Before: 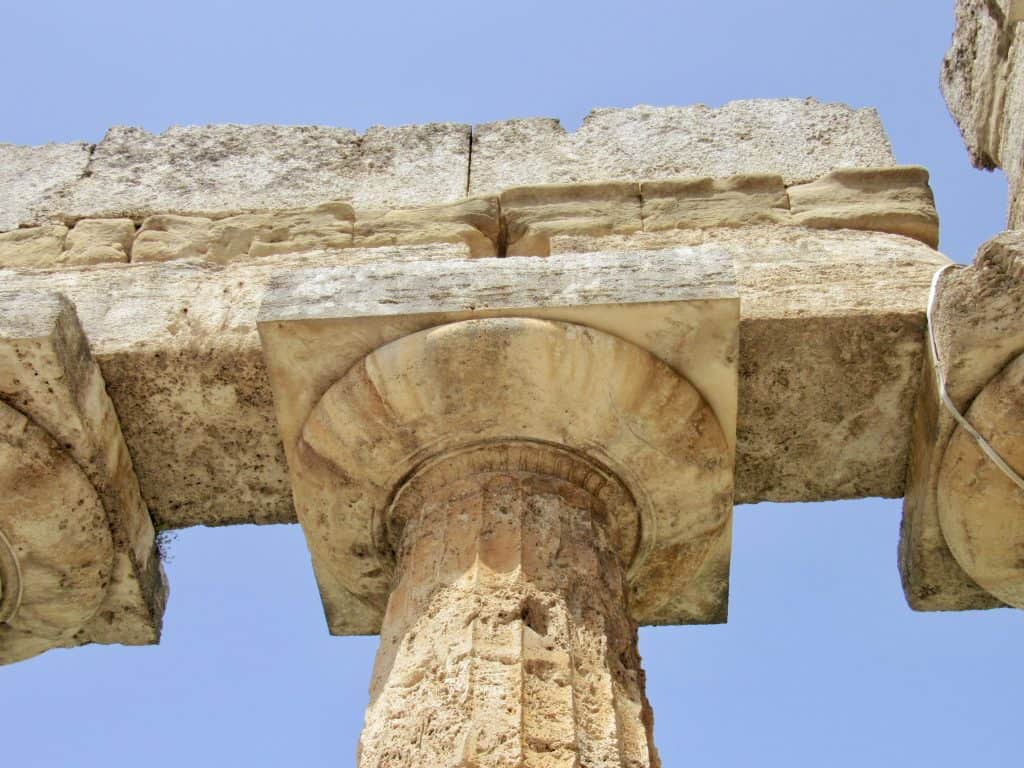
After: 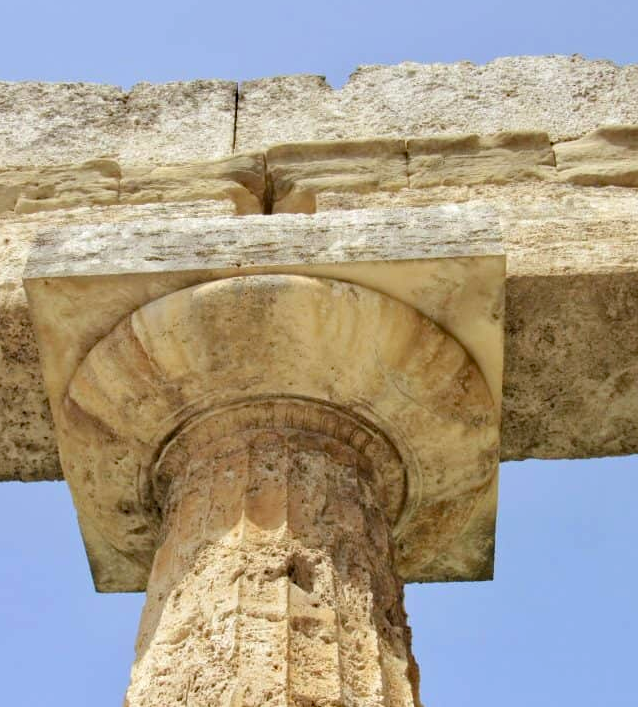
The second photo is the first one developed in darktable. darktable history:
crop and rotate: left 22.918%, top 5.629%, right 14.711%, bottom 2.247%
haze removal: compatibility mode true, adaptive false
